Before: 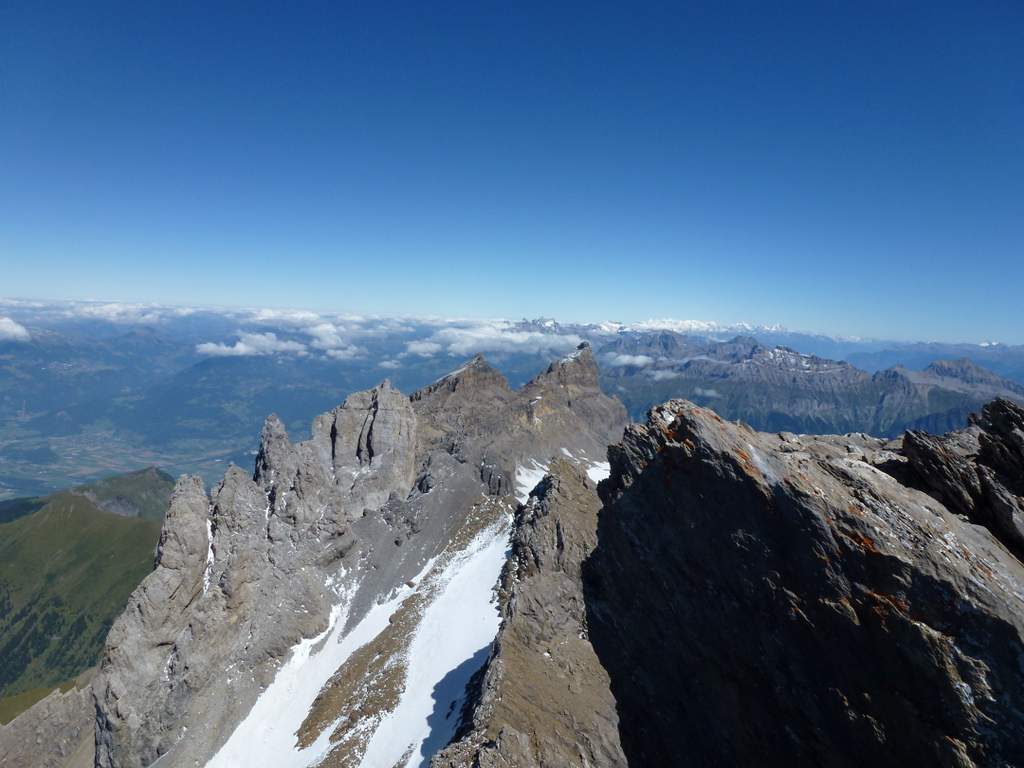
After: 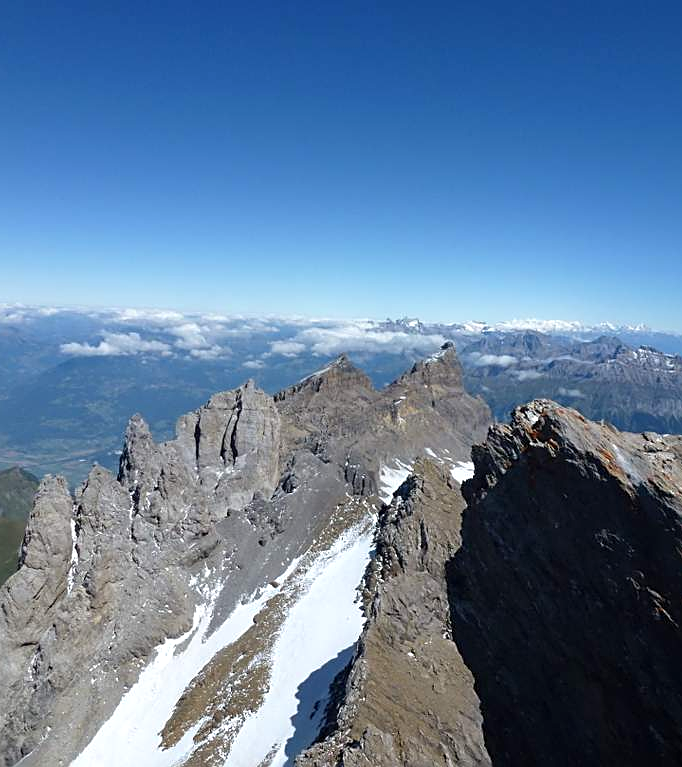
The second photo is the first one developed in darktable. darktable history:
sharpen: on, module defaults
crop and rotate: left 13.35%, right 20.044%
exposure: exposure 0.202 EV, compensate exposure bias true, compensate highlight preservation false
